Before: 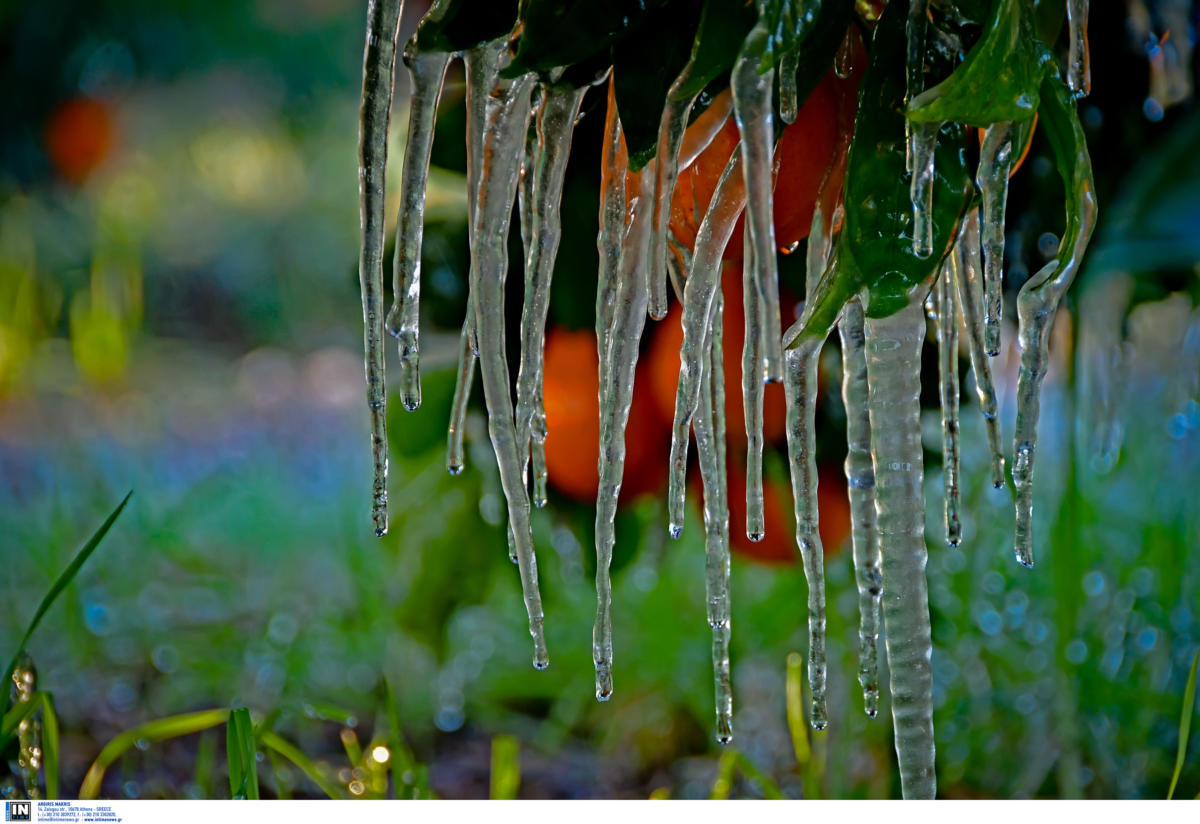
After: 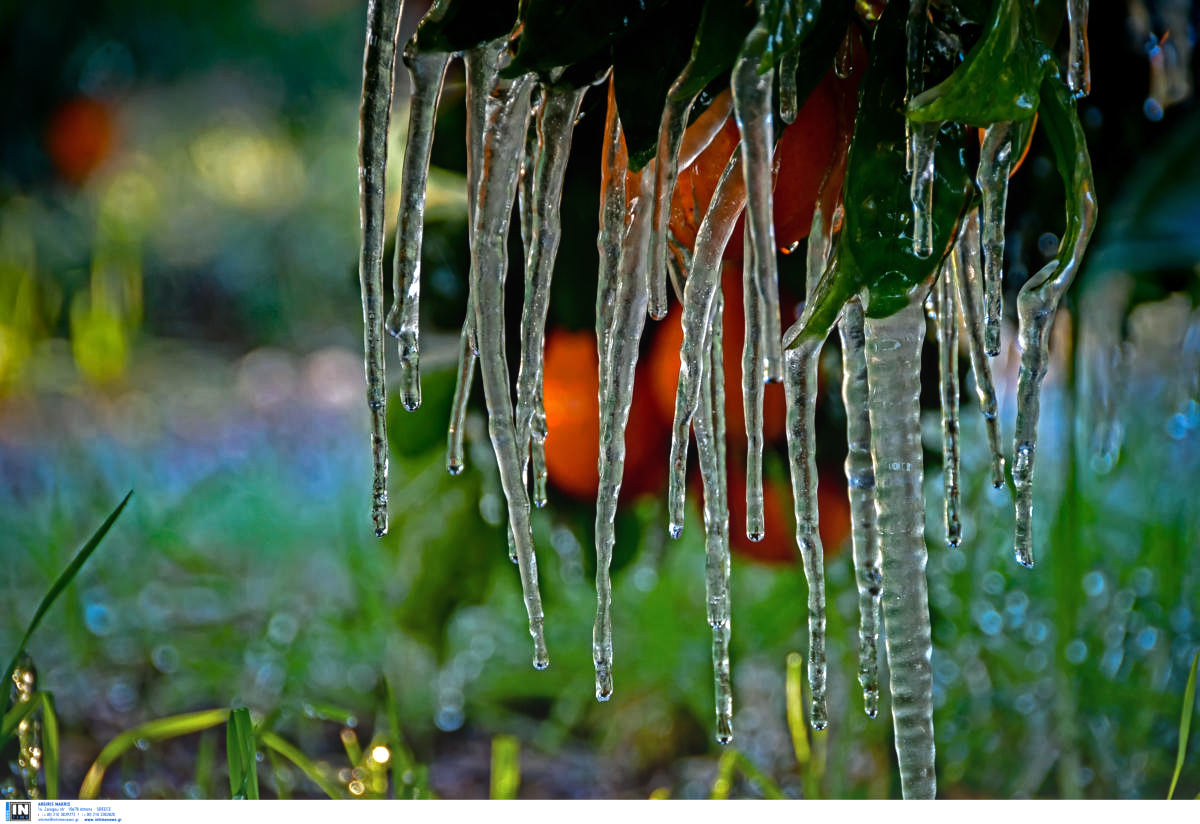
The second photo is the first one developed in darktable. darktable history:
local contrast: detail 109%
tone equalizer: -8 EV -0.771 EV, -7 EV -0.677 EV, -6 EV -0.636 EV, -5 EV -0.397 EV, -3 EV 0.39 EV, -2 EV 0.6 EV, -1 EV 0.686 EV, +0 EV 0.734 EV, edges refinement/feathering 500, mask exposure compensation -1.57 EV, preserve details no
